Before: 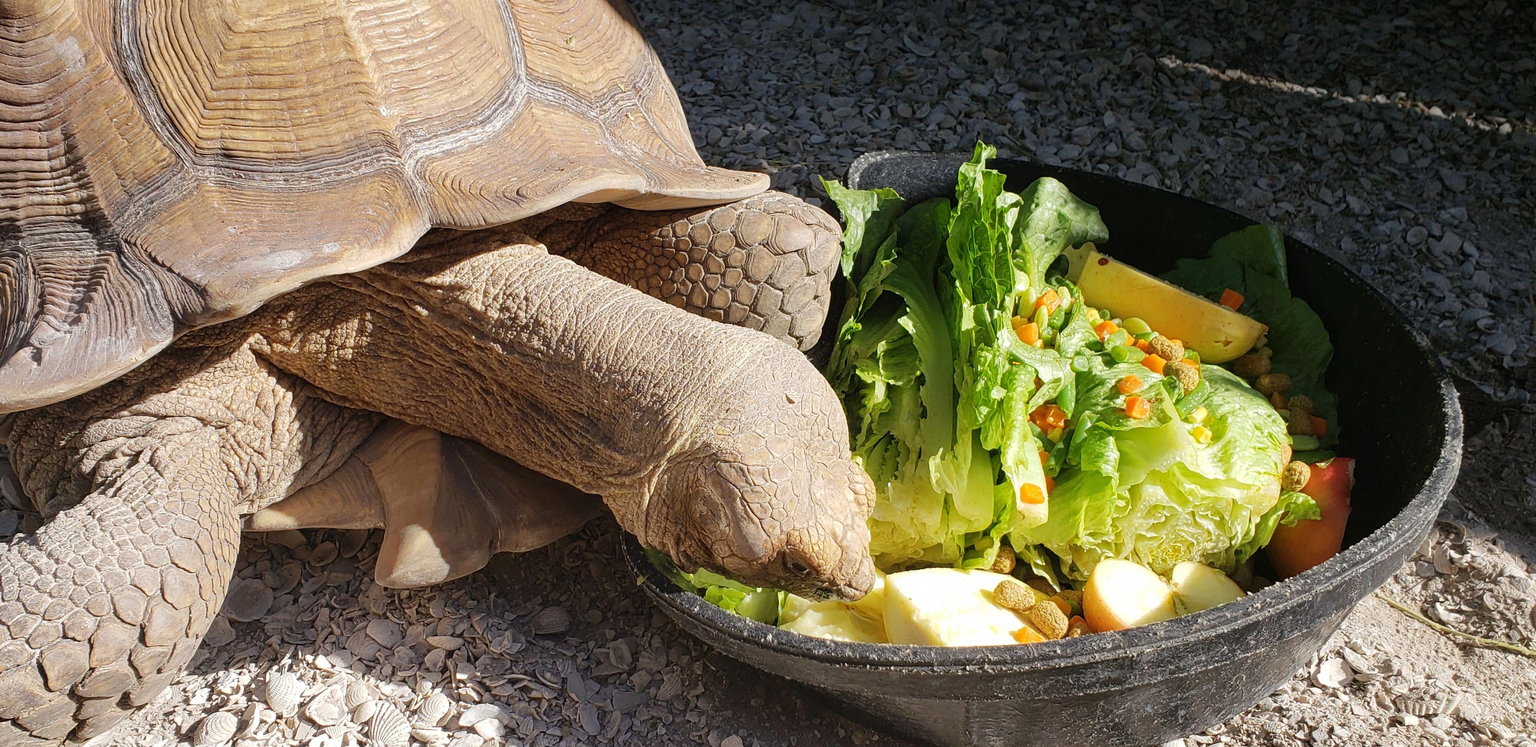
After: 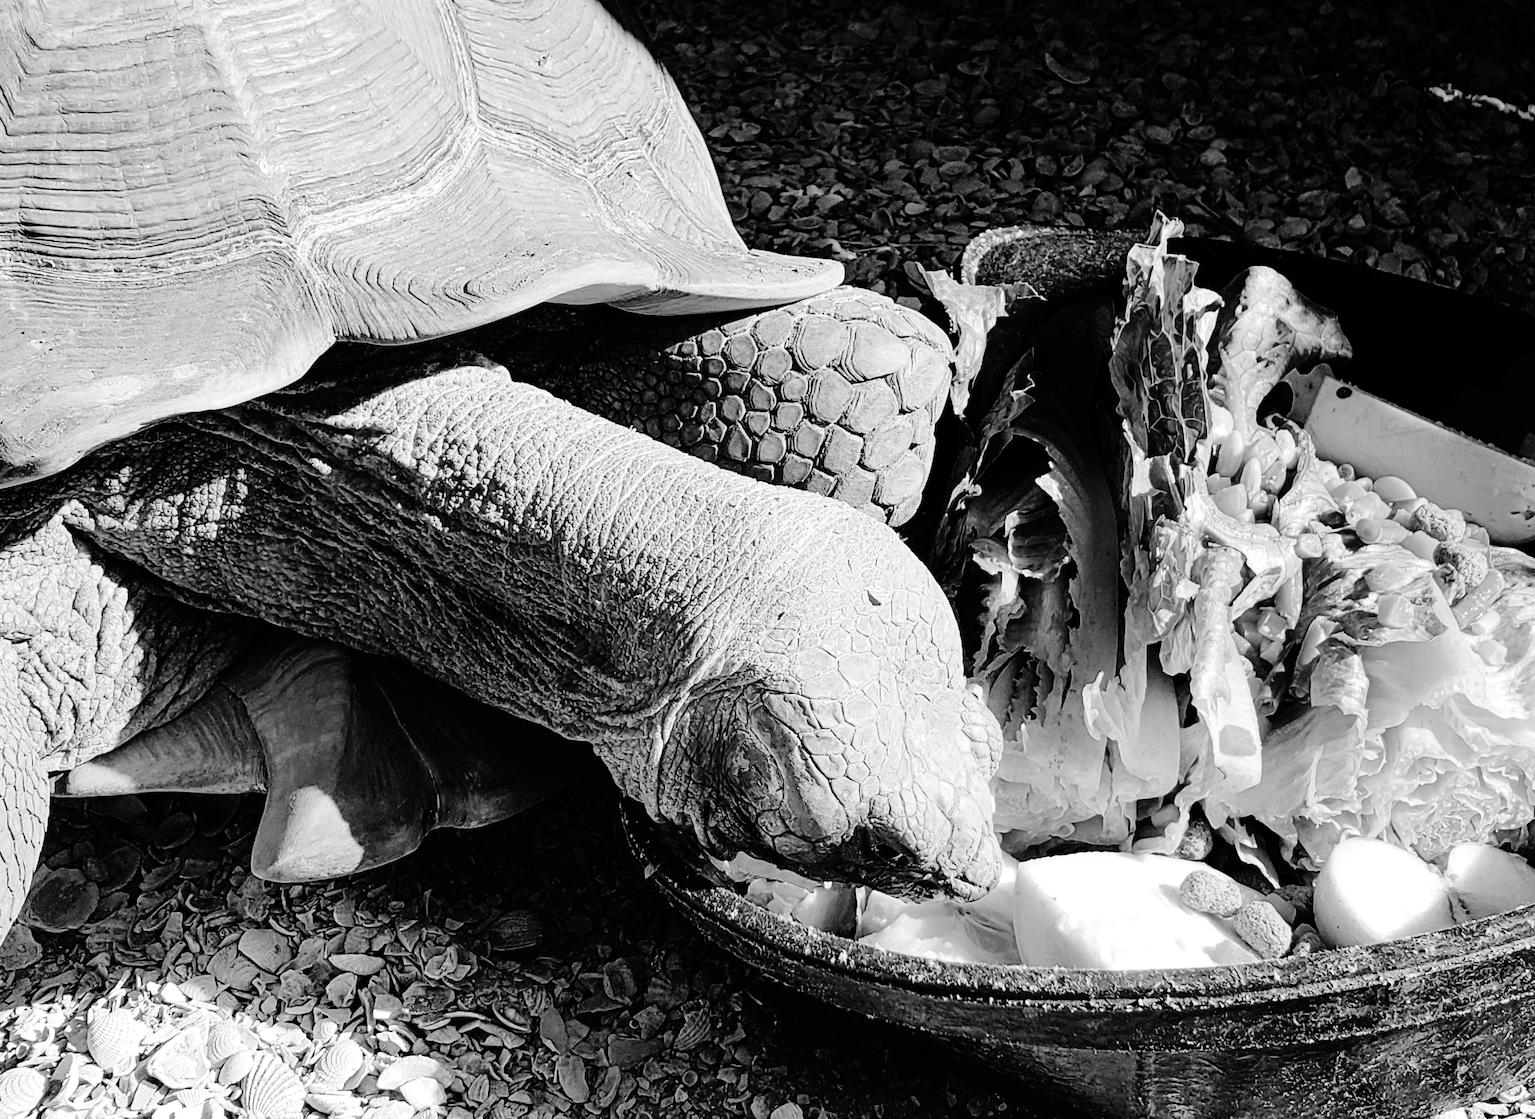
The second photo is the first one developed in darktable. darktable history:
color balance rgb: perceptual saturation grading › global saturation 25%, perceptual saturation grading › highlights -50%, perceptual saturation grading › shadows 30%, perceptual brilliance grading › global brilliance 12%, global vibrance 20%
exposure: black level correction 0.001, exposure -0.2 EV, compensate highlight preservation false
base curve: curves: ch0 [(0, 0) (0.036, 0.01) (0.123, 0.254) (0.258, 0.504) (0.507, 0.748) (1, 1)], preserve colors none
haze removal: compatibility mode true, adaptive false
crop and rotate: left 13.537%, right 19.796%
color calibration: output gray [0.246, 0.254, 0.501, 0], gray › normalize channels true, illuminant same as pipeline (D50), adaptation XYZ, x 0.346, y 0.359, gamut compression 0
